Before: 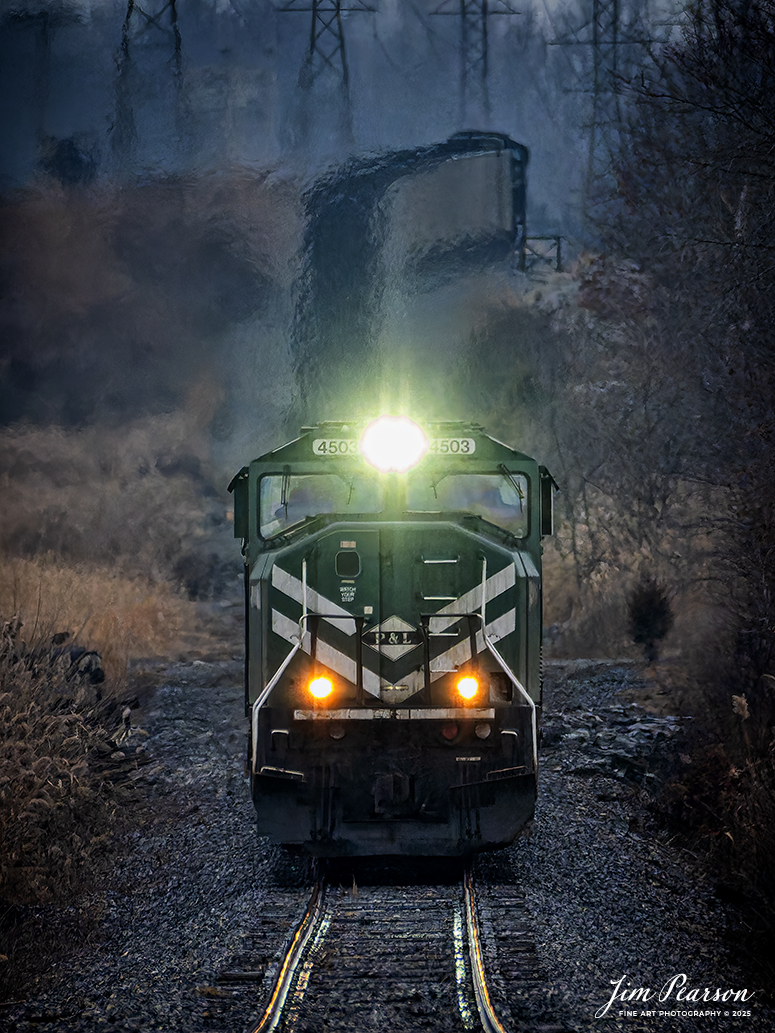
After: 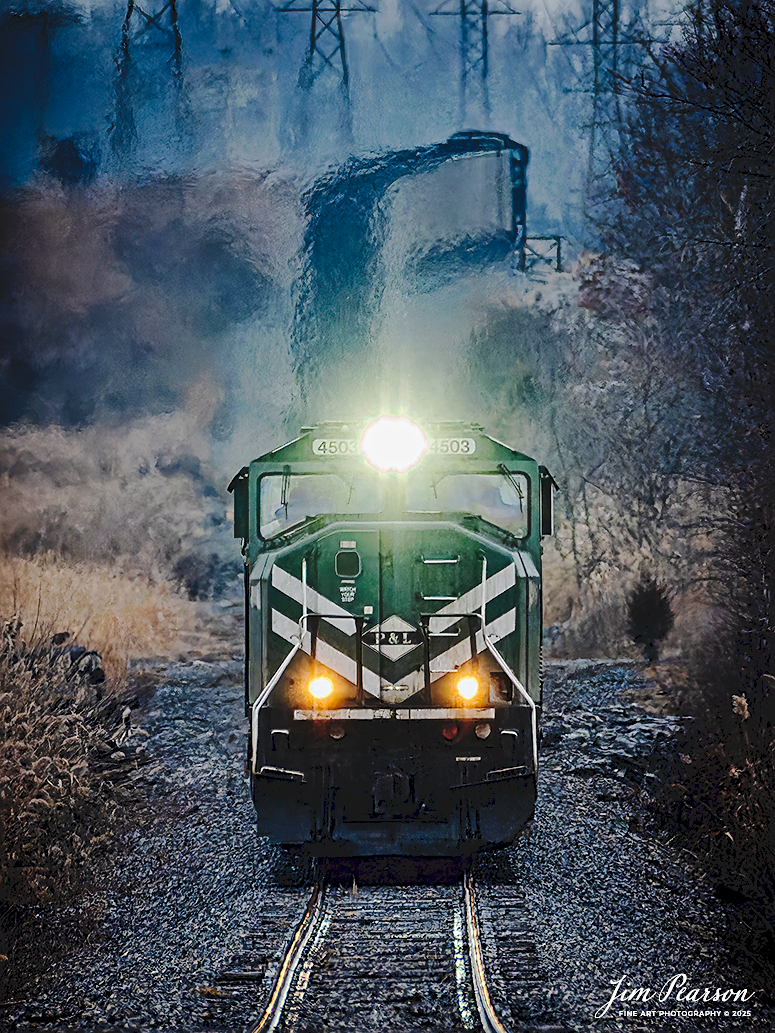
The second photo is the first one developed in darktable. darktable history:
tone curve: curves: ch0 [(0, 0) (0.003, 0.089) (0.011, 0.089) (0.025, 0.088) (0.044, 0.089) (0.069, 0.094) (0.1, 0.108) (0.136, 0.119) (0.177, 0.147) (0.224, 0.204) (0.277, 0.28) (0.335, 0.389) (0.399, 0.486) (0.468, 0.588) (0.543, 0.647) (0.623, 0.705) (0.709, 0.759) (0.801, 0.815) (0.898, 0.873) (1, 1)], preserve colors none
sharpen: on, module defaults
